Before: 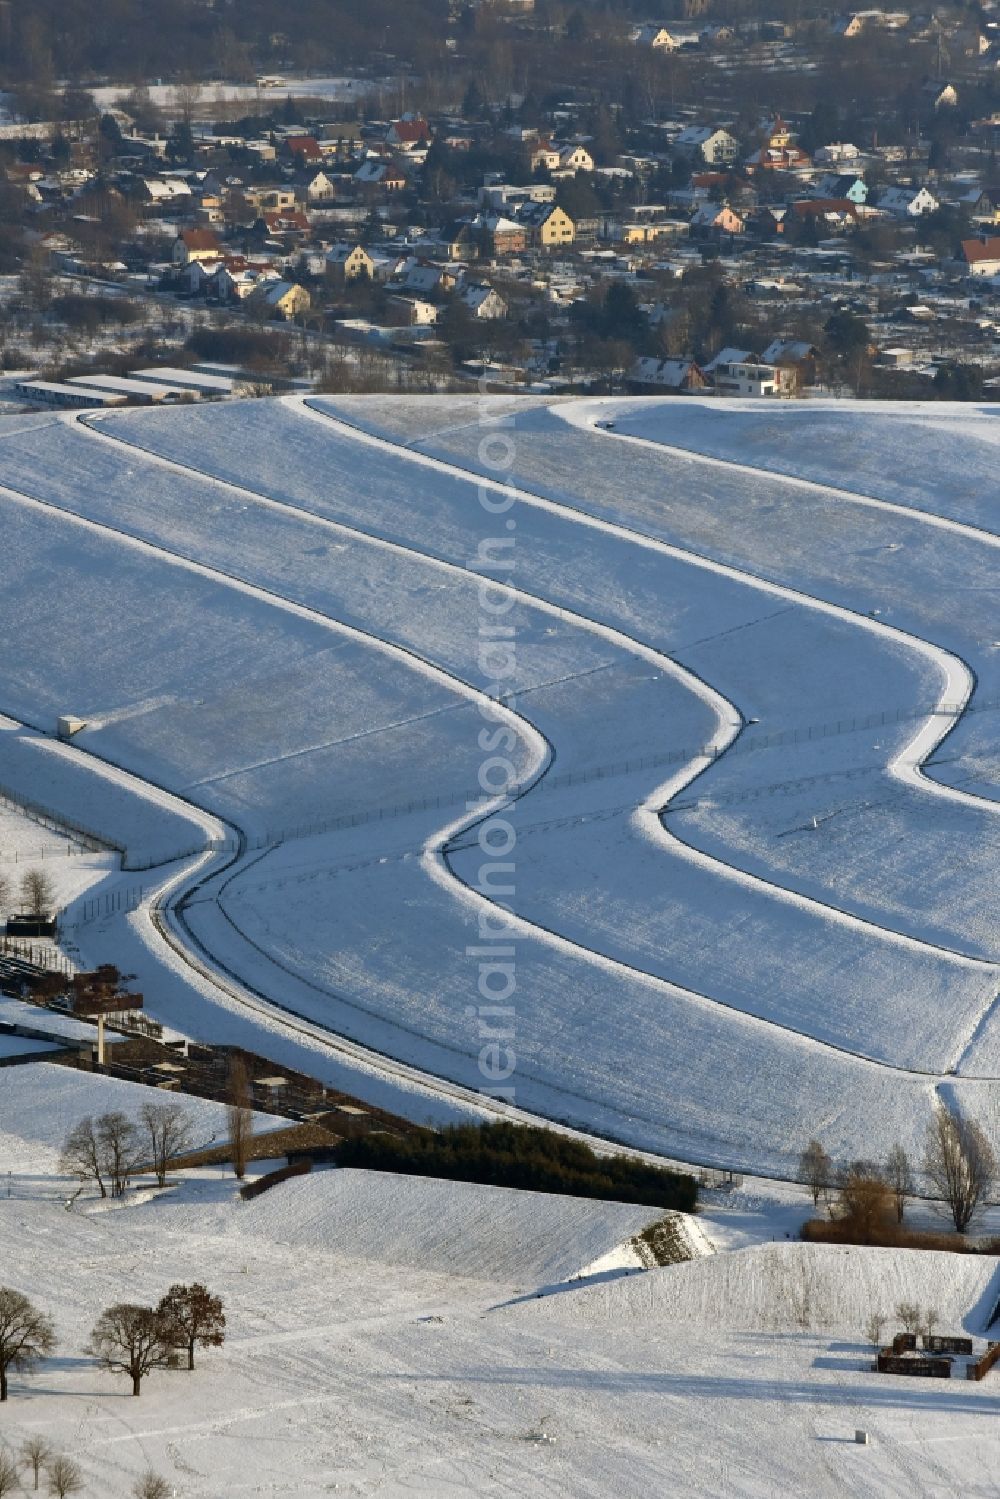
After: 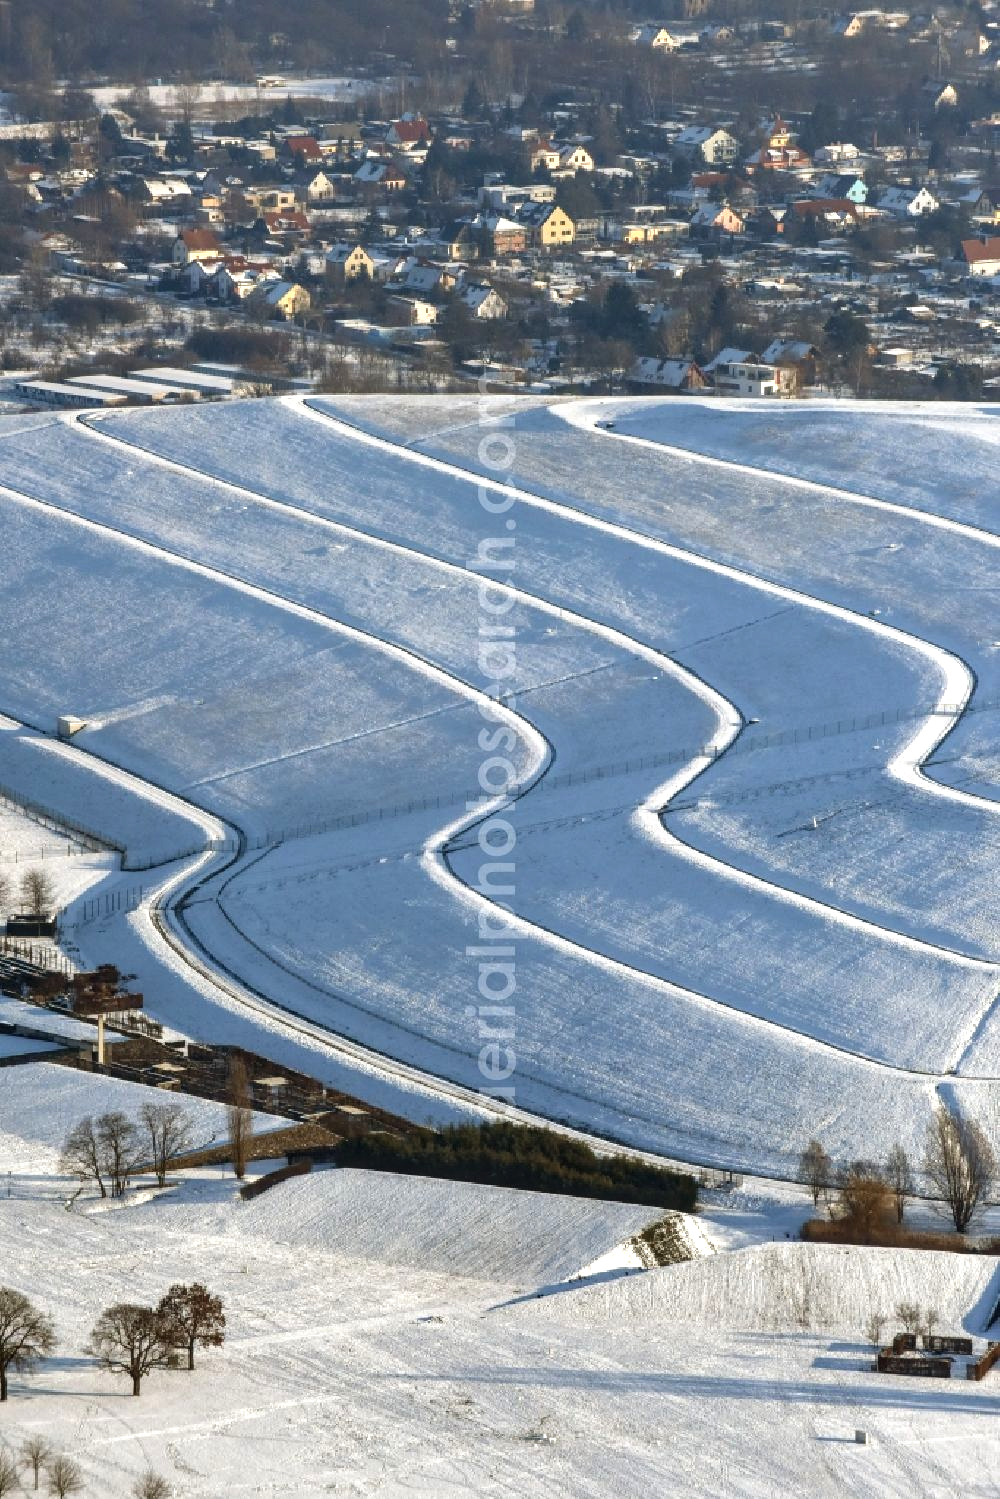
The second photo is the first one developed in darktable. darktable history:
local contrast: on, module defaults
exposure: black level correction -0.002, exposure 0.535 EV, compensate exposure bias true, compensate highlight preservation false
